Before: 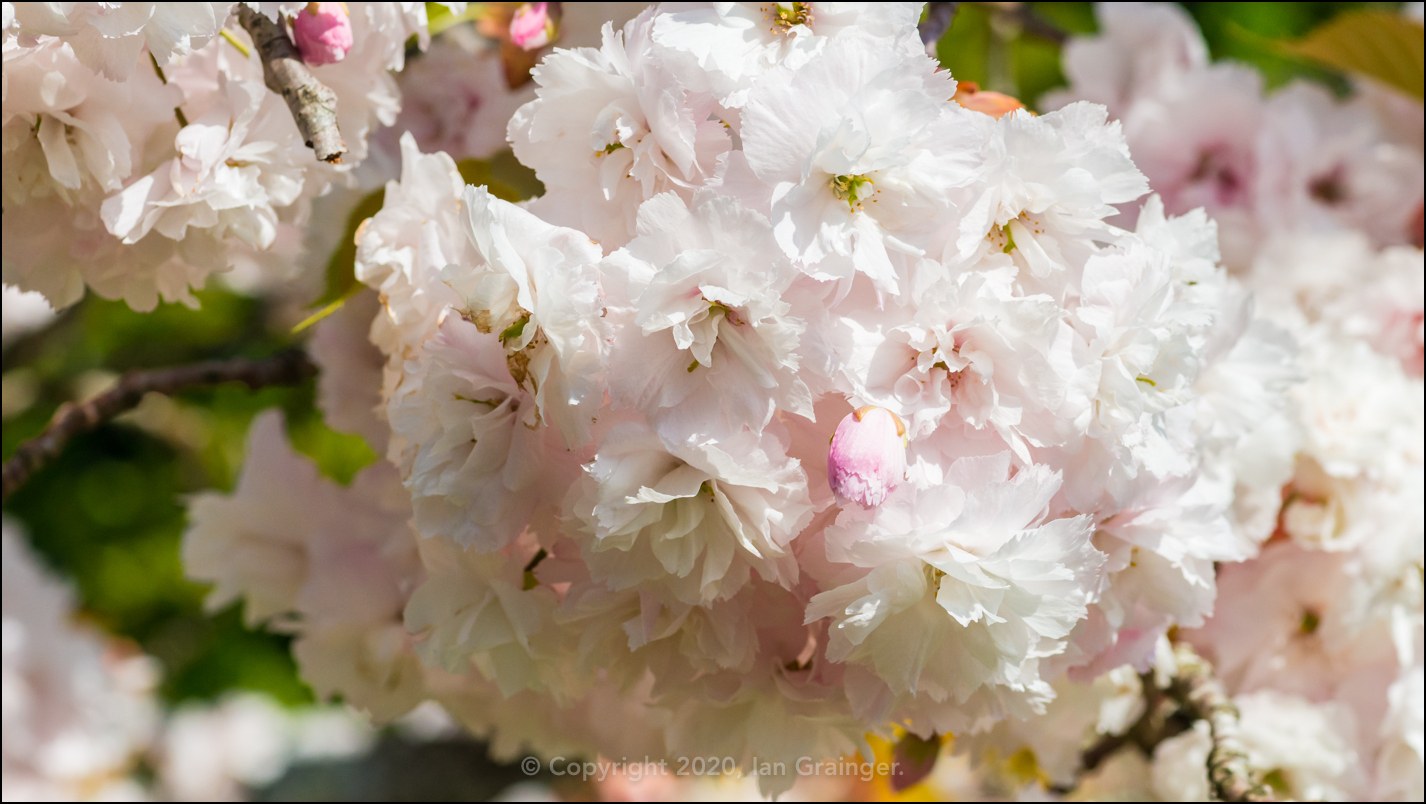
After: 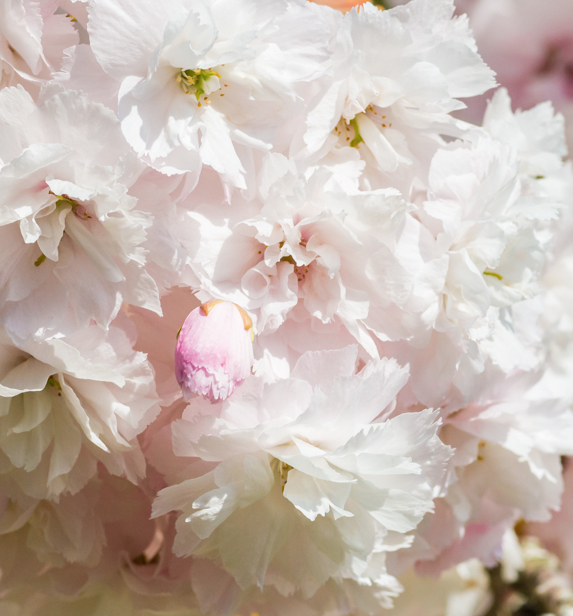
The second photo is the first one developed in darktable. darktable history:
crop: left 45.828%, top 13.269%, right 13.967%, bottom 10.069%
contrast brightness saturation: contrast 0.015, saturation -0.053
